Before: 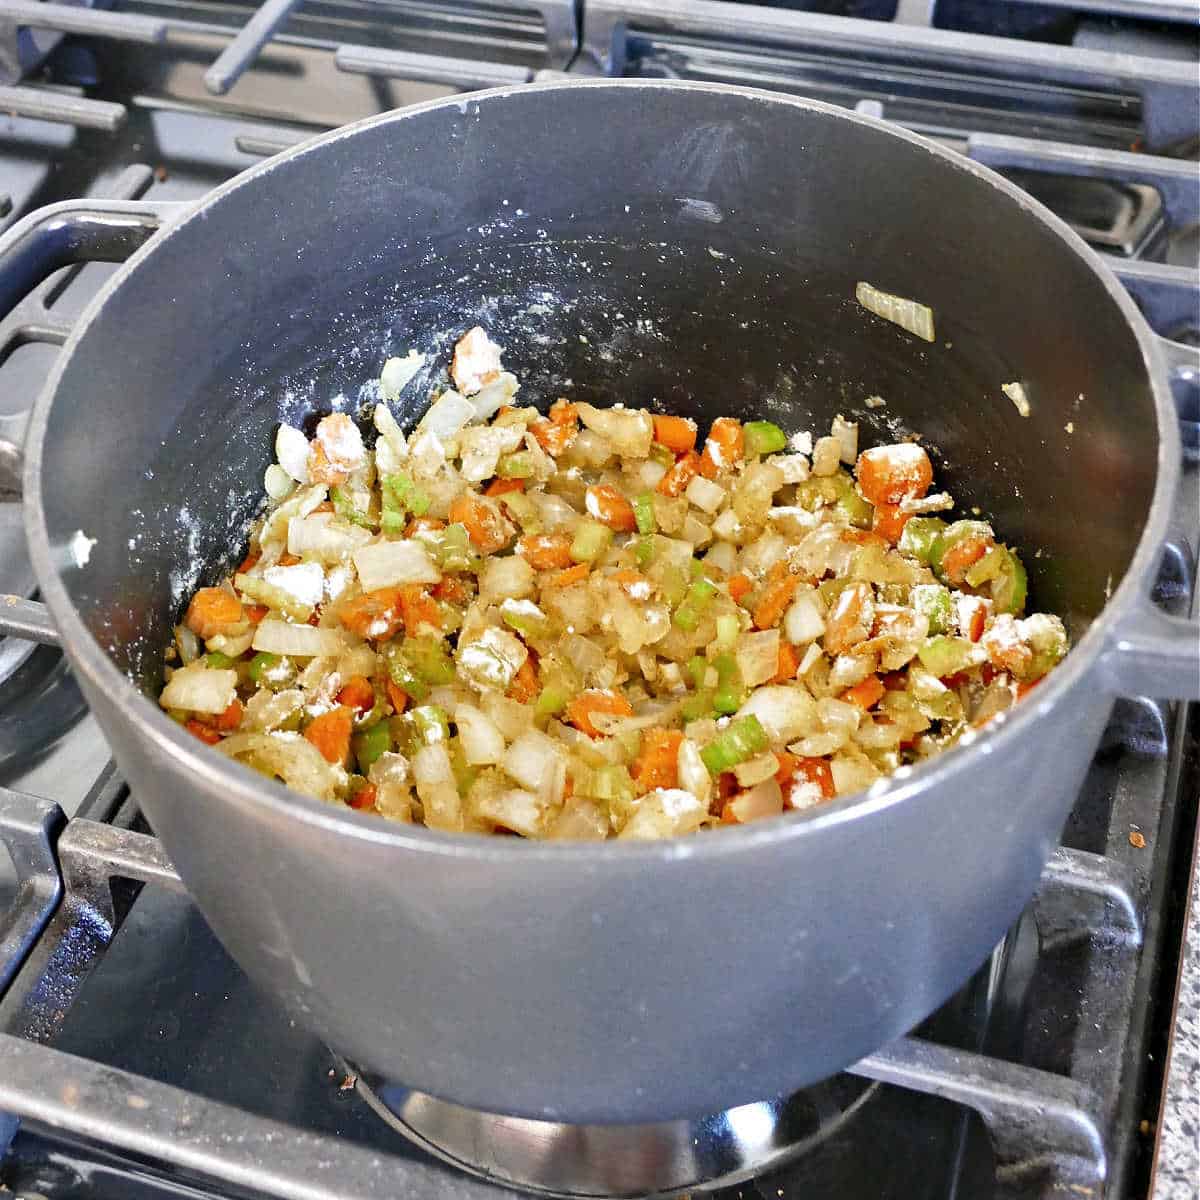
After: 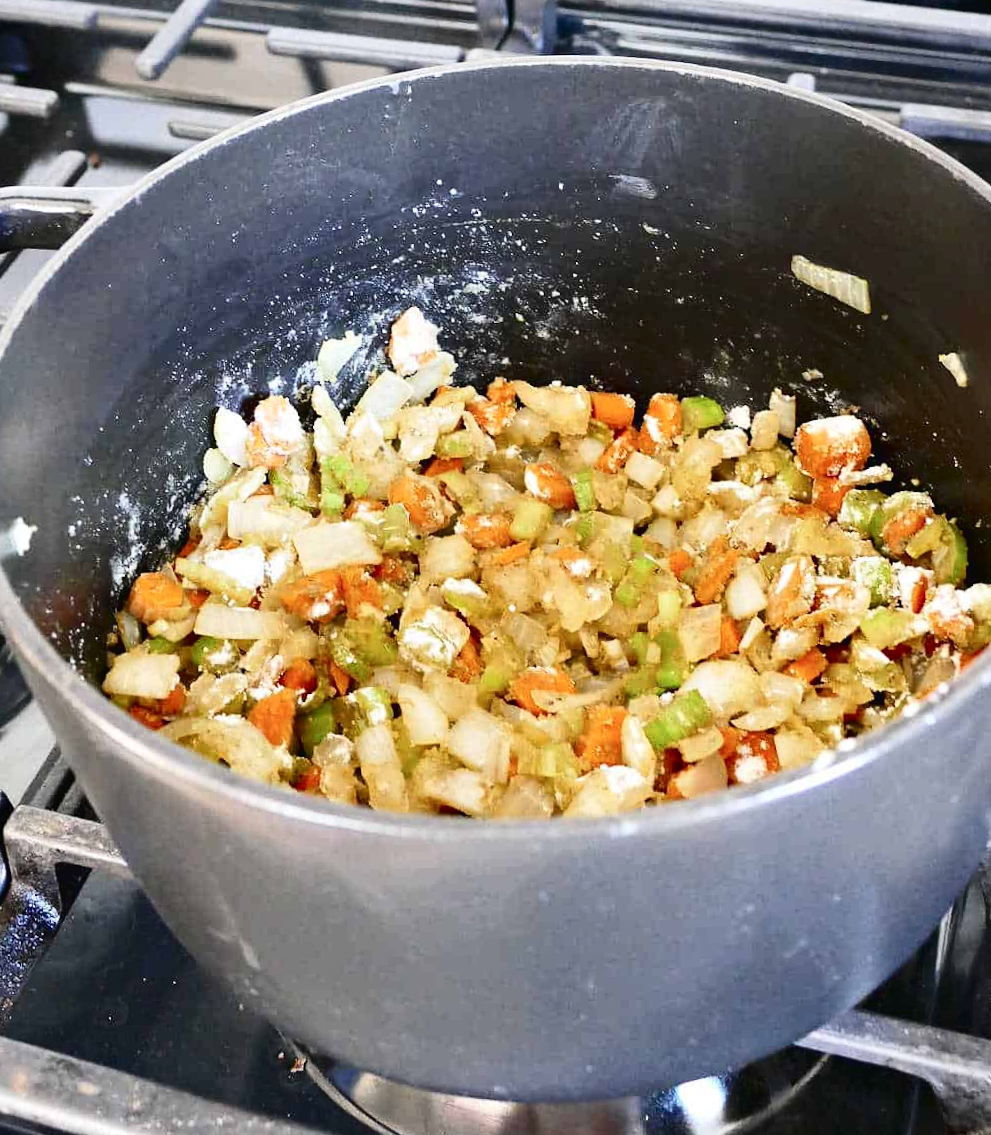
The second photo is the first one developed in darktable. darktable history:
crop and rotate: angle 1.04°, left 4.143%, top 1.01%, right 11.755%, bottom 2.684%
tone curve: curves: ch0 [(0, 0) (0.003, 0.025) (0.011, 0.025) (0.025, 0.025) (0.044, 0.026) (0.069, 0.033) (0.1, 0.053) (0.136, 0.078) (0.177, 0.108) (0.224, 0.153) (0.277, 0.213) (0.335, 0.286) (0.399, 0.372) (0.468, 0.467) (0.543, 0.565) (0.623, 0.675) (0.709, 0.775) (0.801, 0.863) (0.898, 0.936) (1, 1)], color space Lab, independent channels, preserve colors none
